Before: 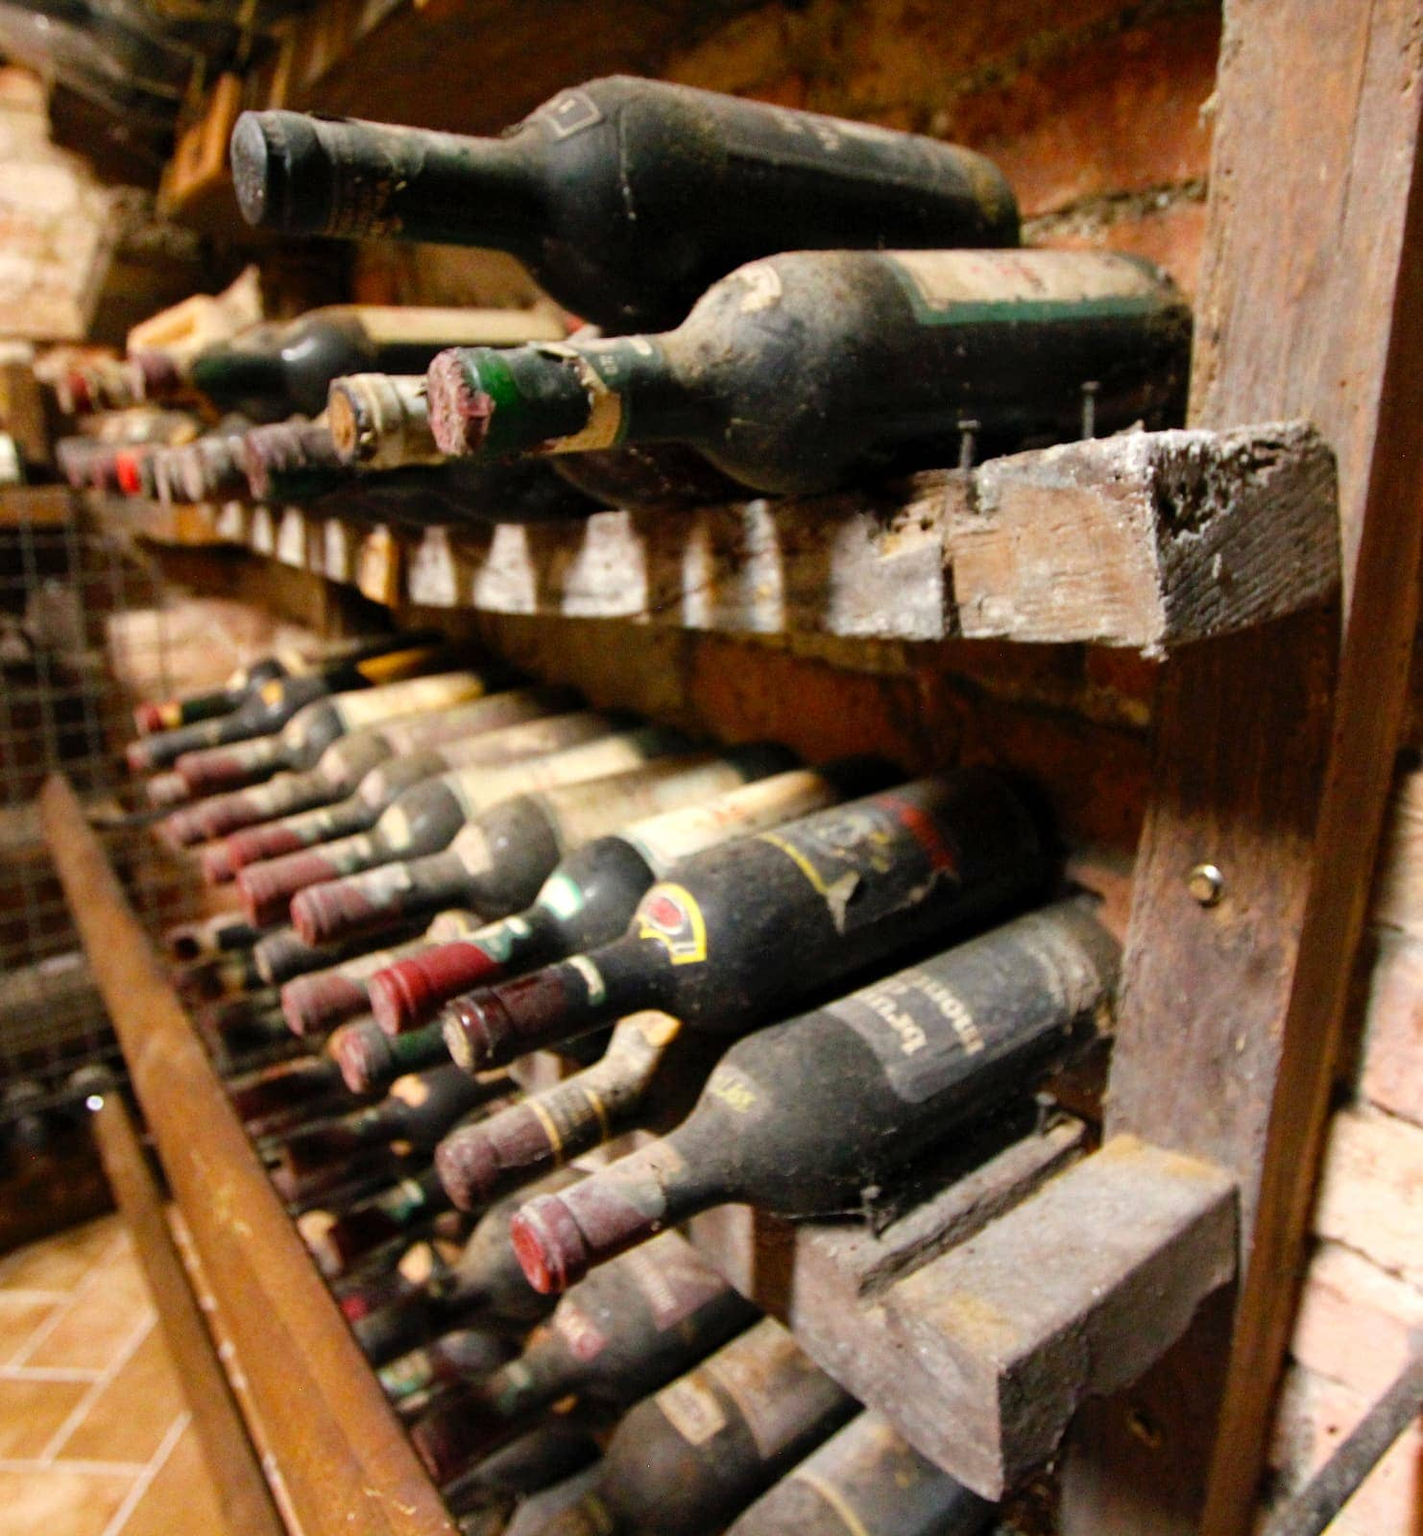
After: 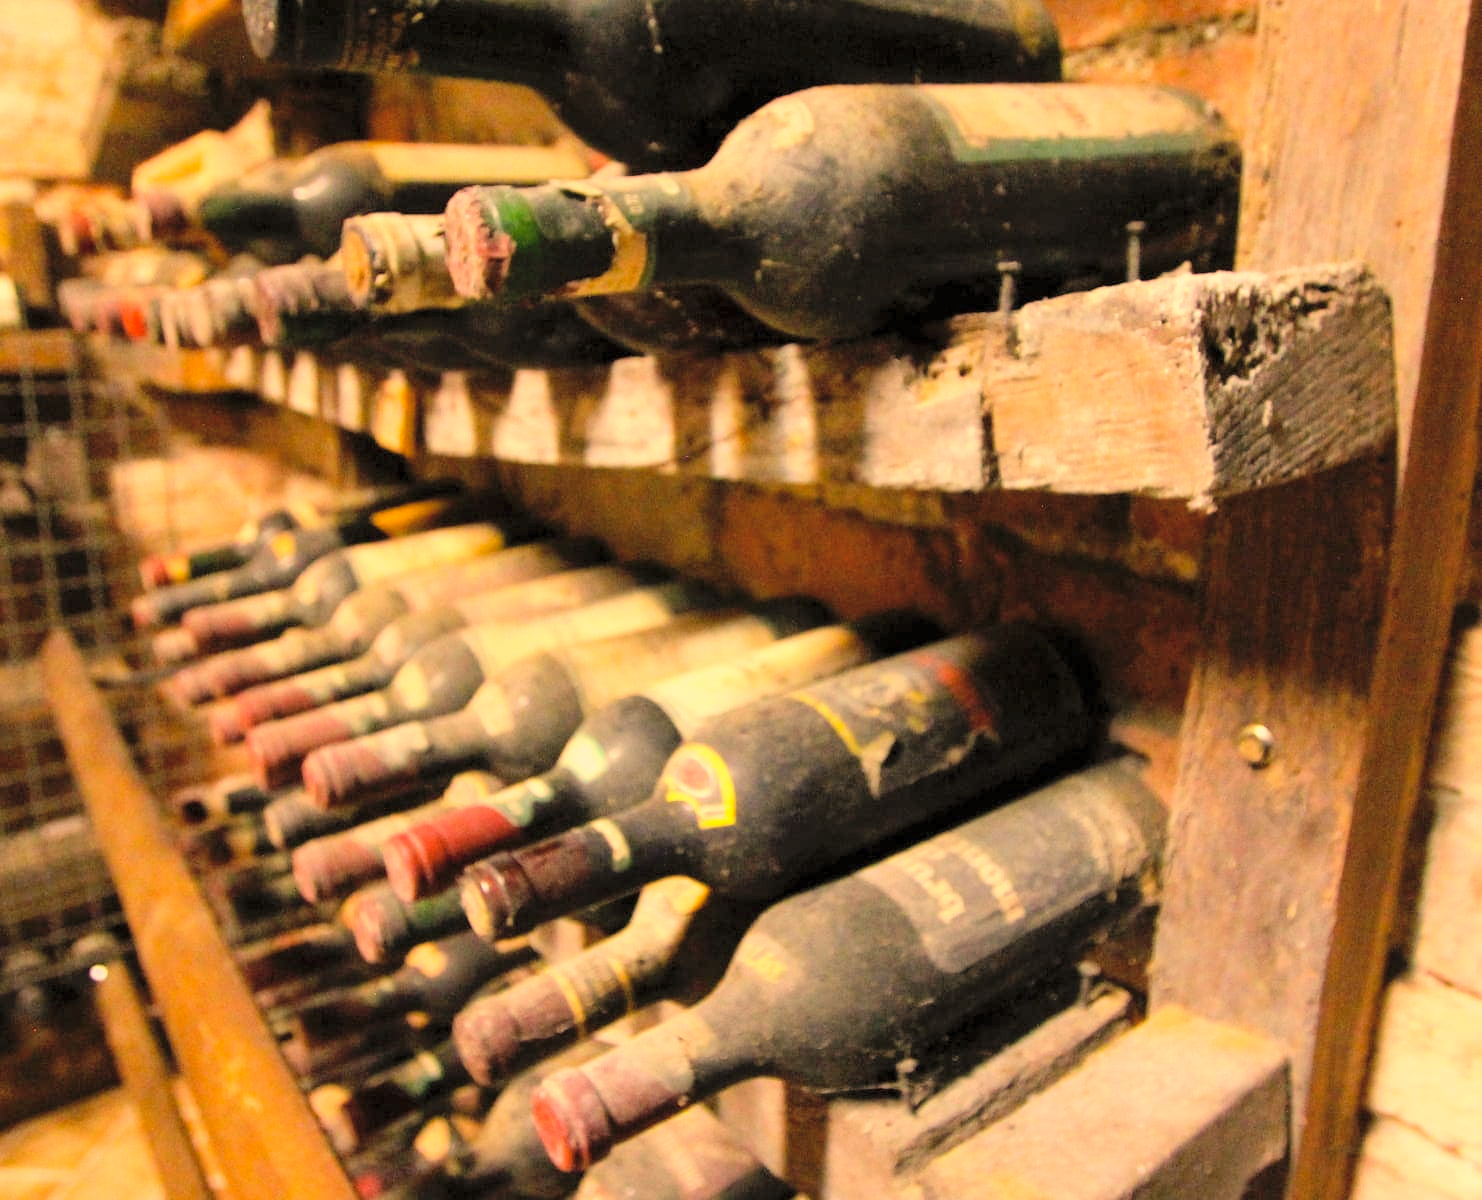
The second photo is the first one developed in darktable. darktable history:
crop: top 11.038%, bottom 13.962%
color correction: highlights a* 15, highlights b* 31.55
global tonemap: drago (0.7, 100)
